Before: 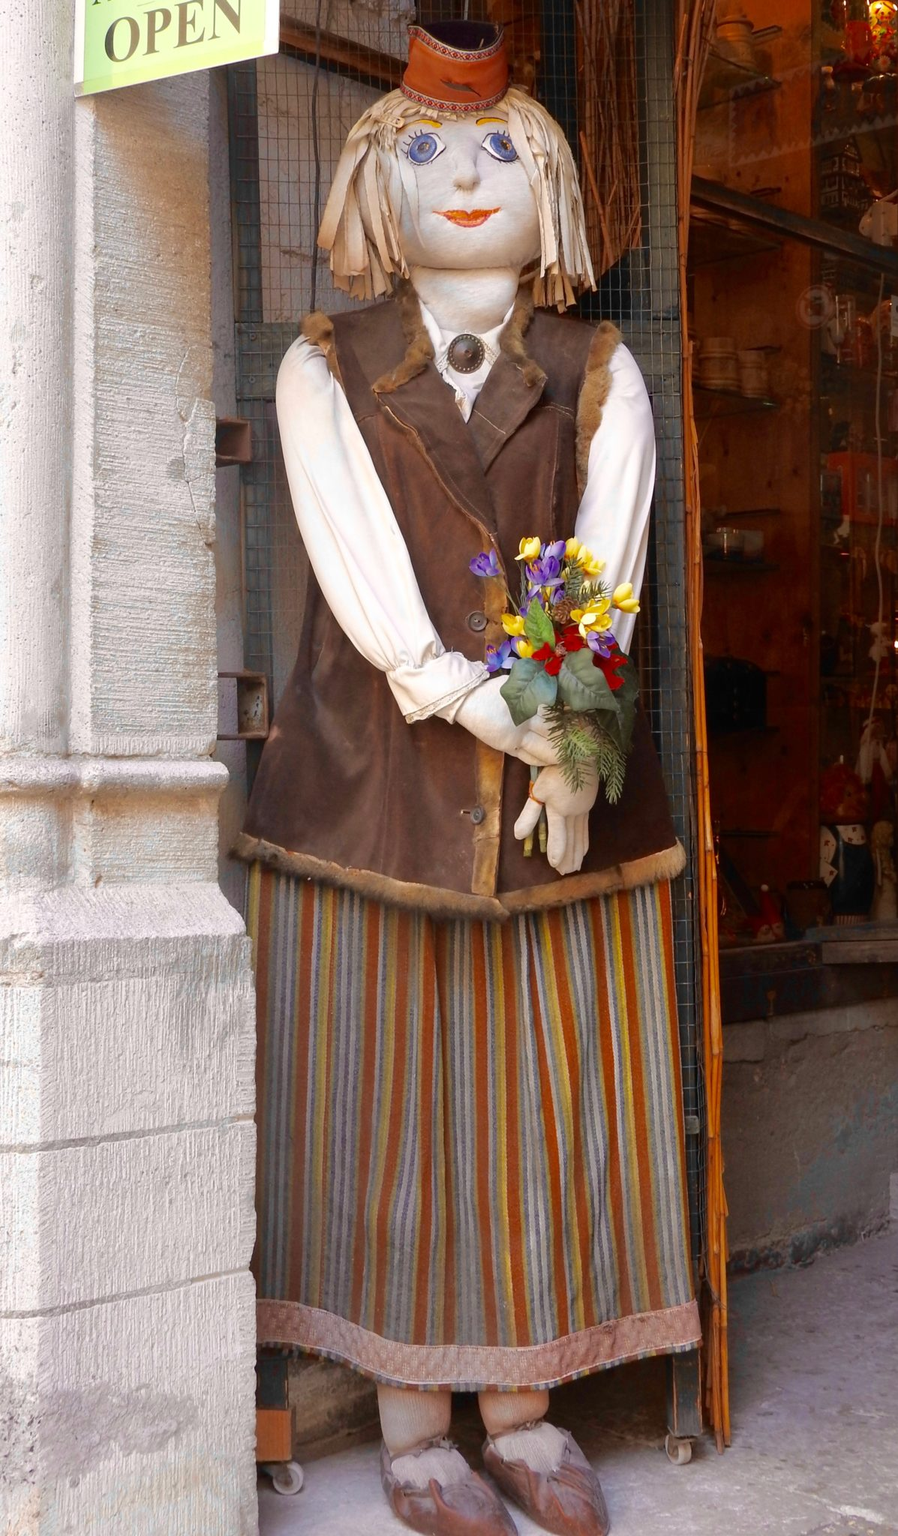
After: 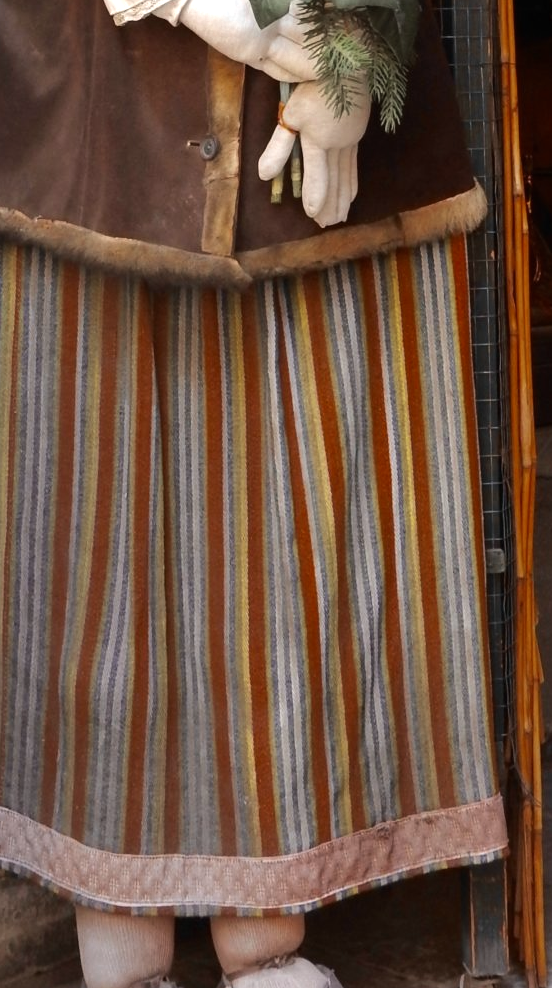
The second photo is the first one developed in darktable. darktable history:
color zones: curves: ch0 [(0, 0.5) (0.125, 0.4) (0.25, 0.5) (0.375, 0.4) (0.5, 0.4) (0.625, 0.35) (0.75, 0.35) (0.875, 0.5)]; ch1 [(0, 0.35) (0.125, 0.45) (0.25, 0.35) (0.375, 0.35) (0.5, 0.35) (0.625, 0.35) (0.75, 0.45) (0.875, 0.35)]; ch2 [(0, 0.6) (0.125, 0.5) (0.25, 0.5) (0.375, 0.6) (0.5, 0.6) (0.625, 0.5) (0.75, 0.5) (0.875, 0.5)]
crop: left 35.716%, top 45.869%, right 18.139%, bottom 5.869%
tone equalizer: -8 EV -0.428 EV, -7 EV -0.366 EV, -6 EV -0.316 EV, -5 EV -0.247 EV, -3 EV 0.205 EV, -2 EV 0.326 EV, -1 EV 0.366 EV, +0 EV 0.445 EV, edges refinement/feathering 500, mask exposure compensation -1.57 EV, preserve details no
